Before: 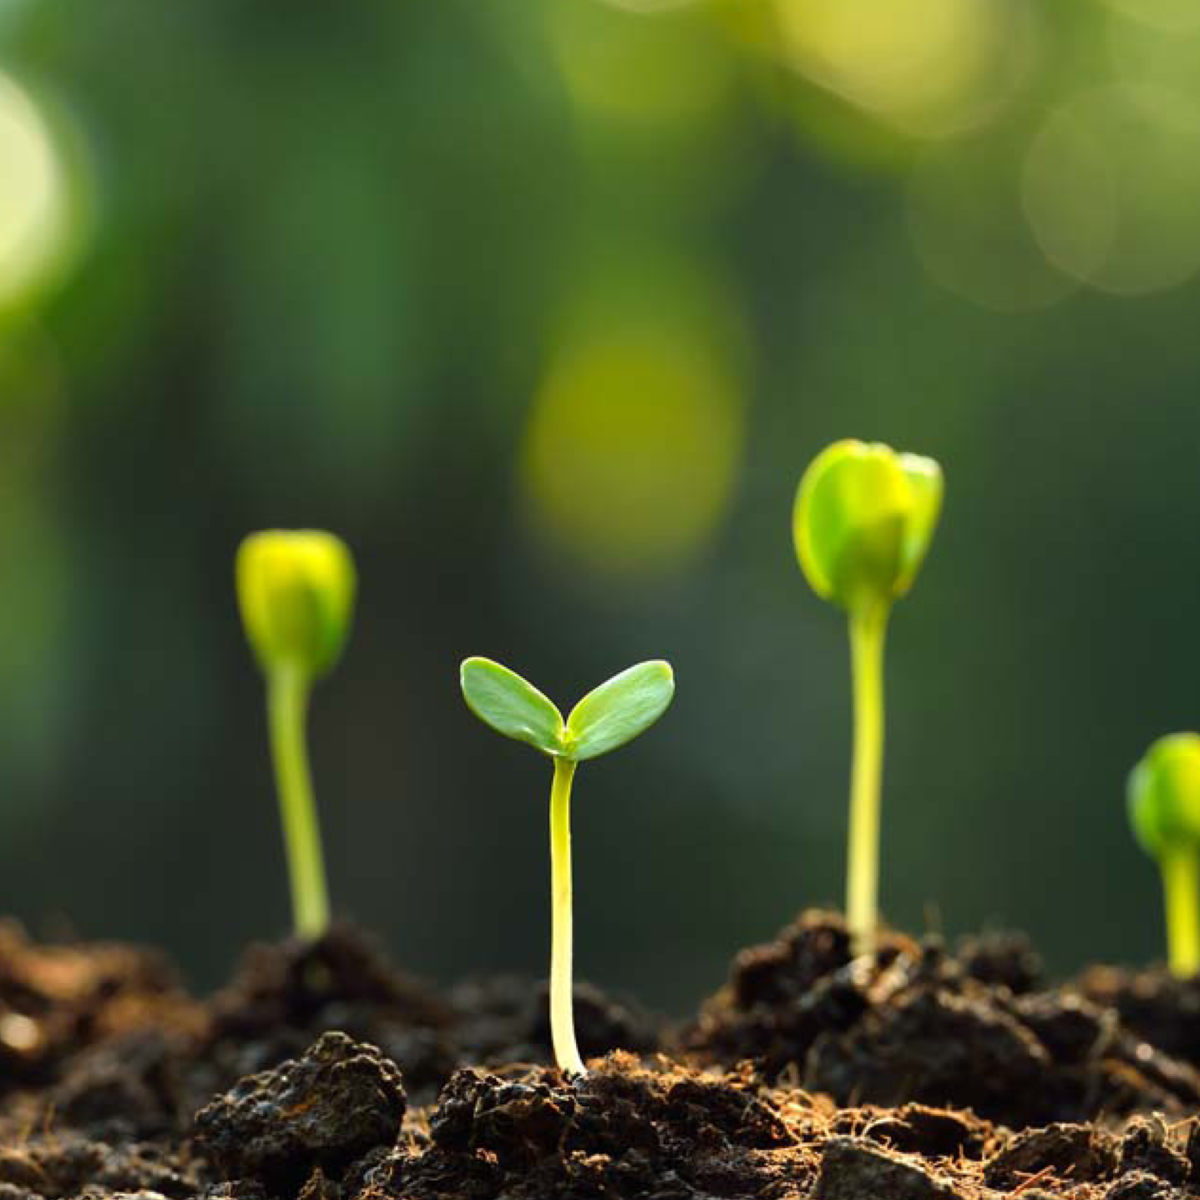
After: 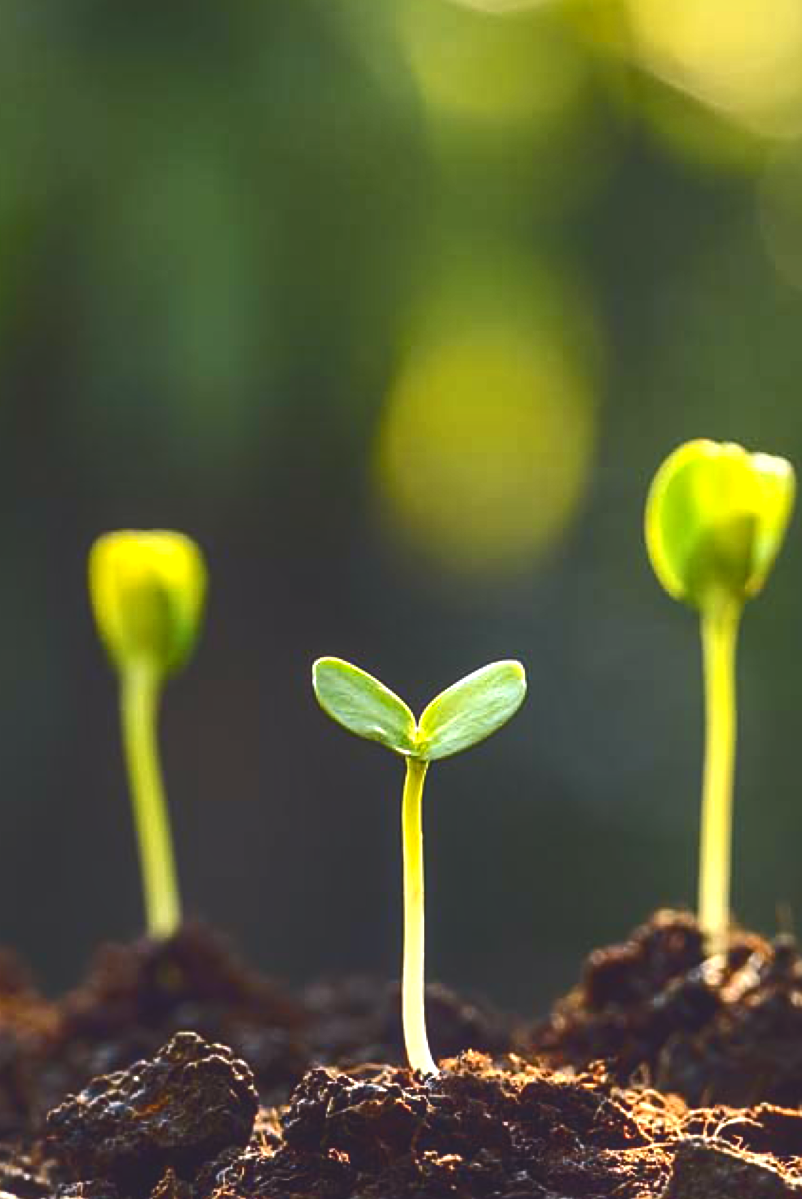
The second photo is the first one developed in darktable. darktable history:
exposure: exposure 0.61 EV, compensate highlight preservation false
tone curve: curves: ch0 [(0, 0.142) (0.384, 0.314) (0.752, 0.711) (0.991, 0.95)]; ch1 [(0.006, 0.129) (0.346, 0.384) (1, 1)]; ch2 [(0.003, 0.057) (0.261, 0.248) (1, 1)], color space Lab, independent channels, preserve colors none
crop and rotate: left 12.399%, right 20.685%
local contrast: on, module defaults
sharpen: on, module defaults
